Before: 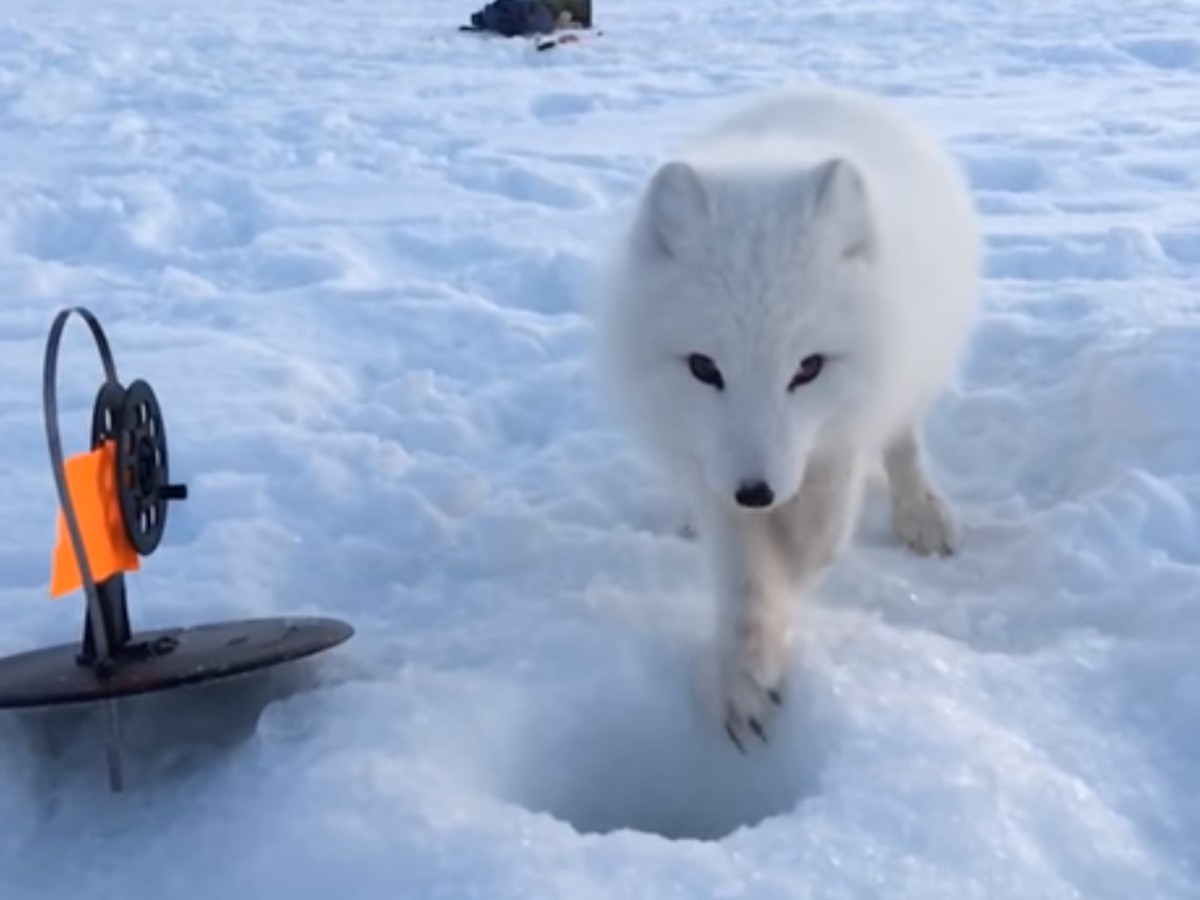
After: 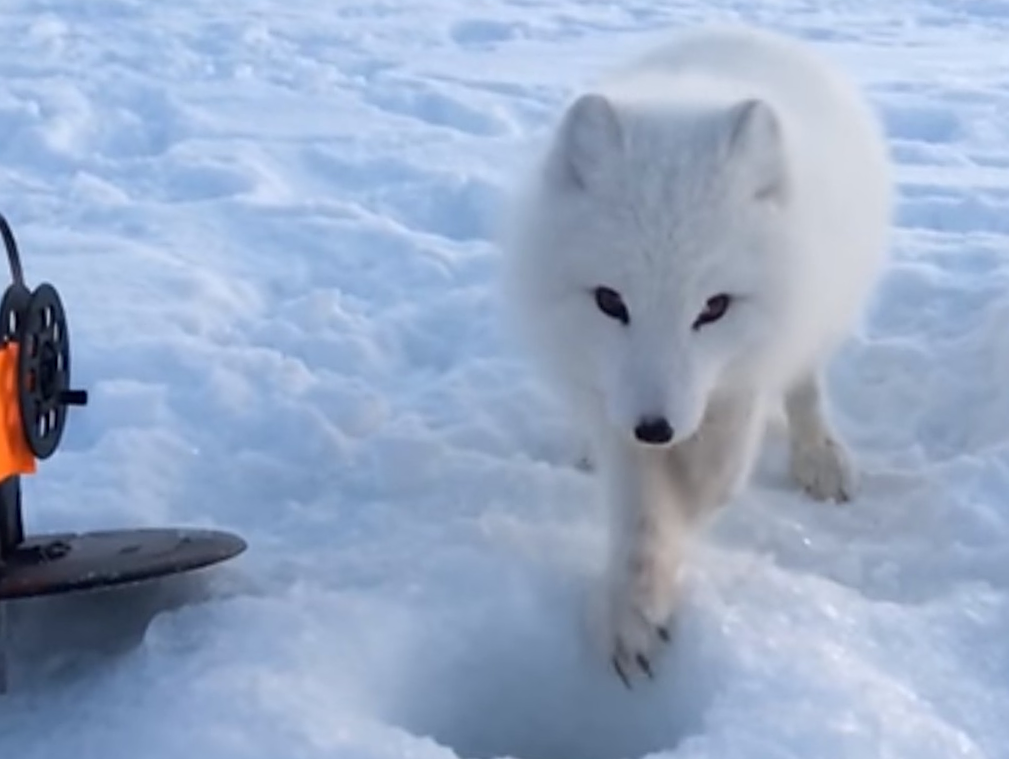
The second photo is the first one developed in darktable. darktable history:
crop and rotate: angle -3.03°, left 5.312%, top 5.16%, right 4.707%, bottom 4.631%
sharpen: on, module defaults
